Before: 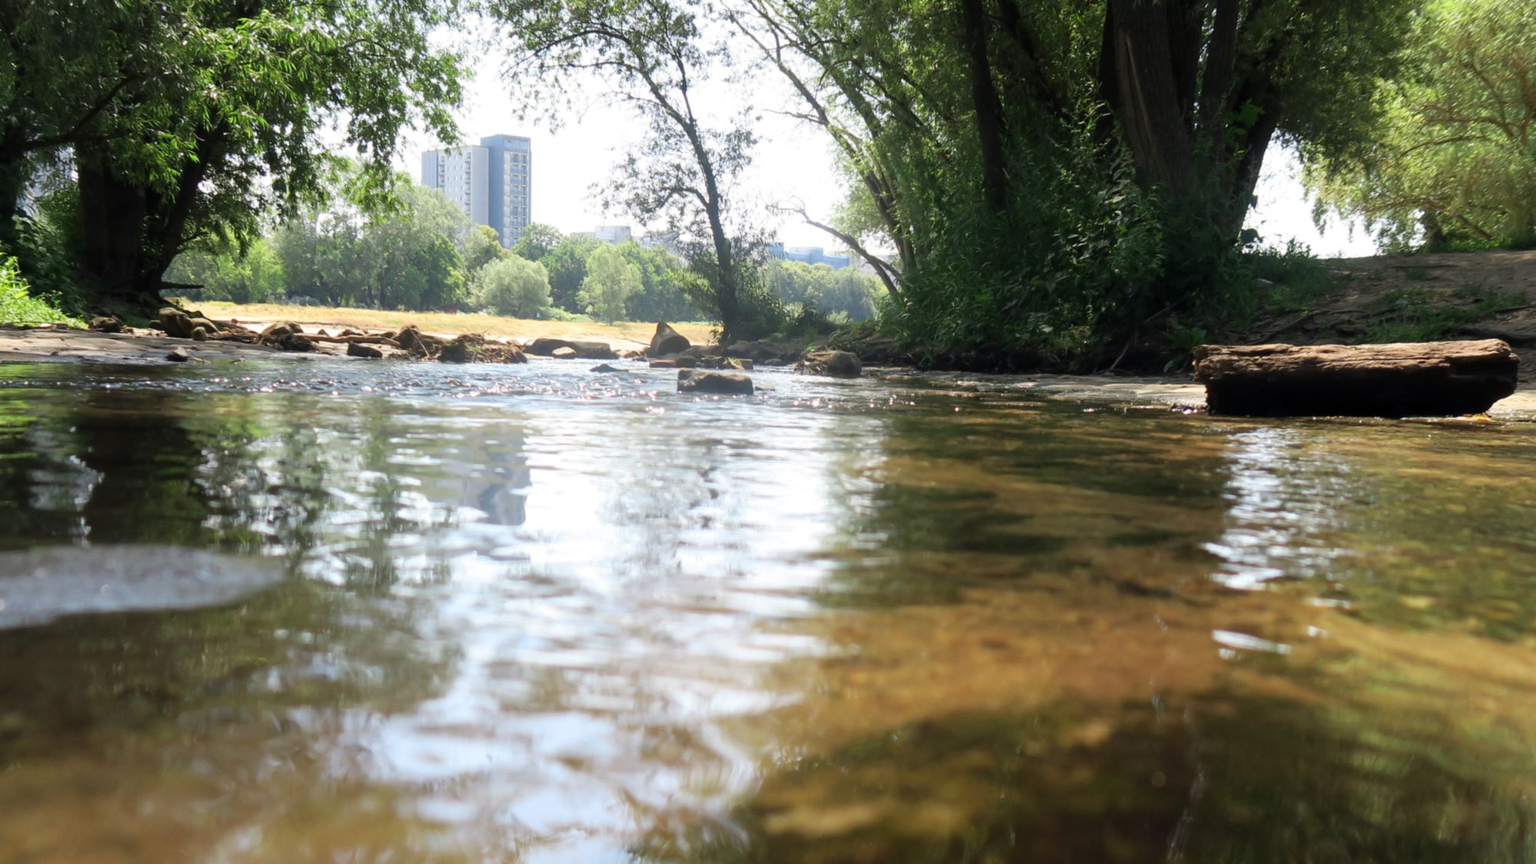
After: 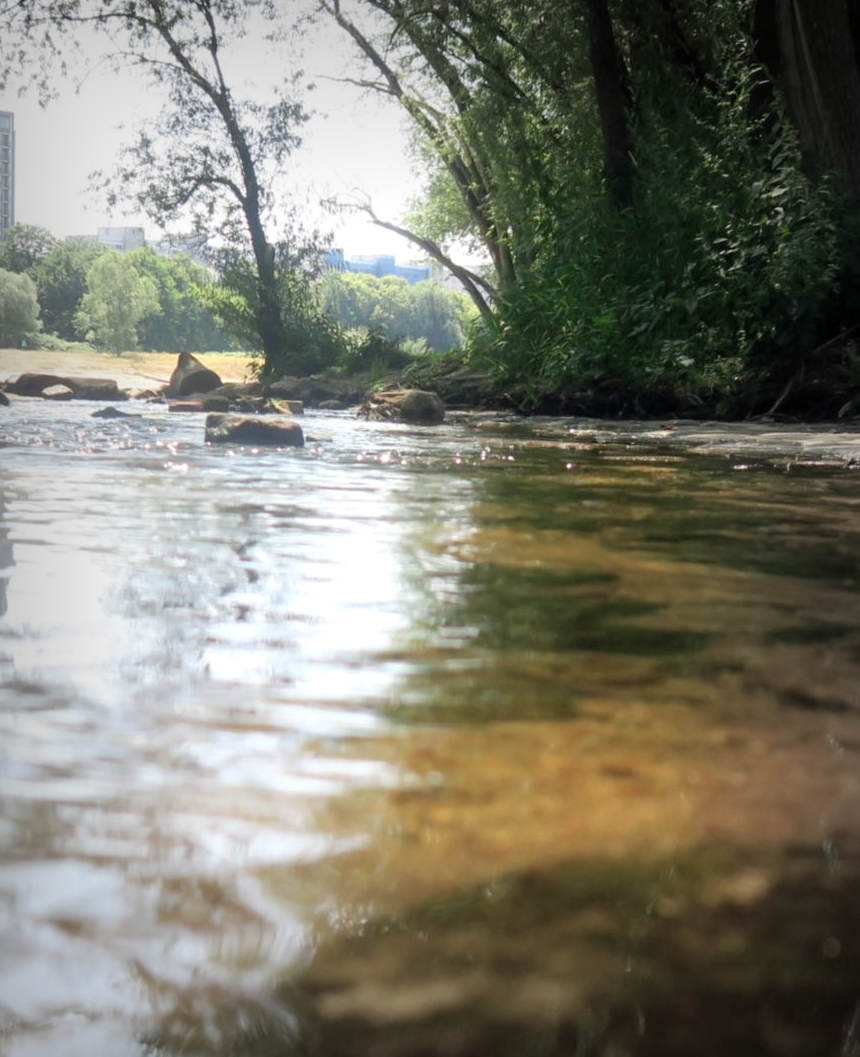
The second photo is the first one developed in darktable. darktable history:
vignetting: fall-off start 52.71%, brightness -0.468, automatic ratio true, width/height ratio 1.313, shape 0.228
local contrast: highlights 107%, shadows 98%, detail 119%, midtone range 0.2
crop: left 33.864%, top 5.983%, right 23.114%
levels: levels [0, 0.478, 1]
